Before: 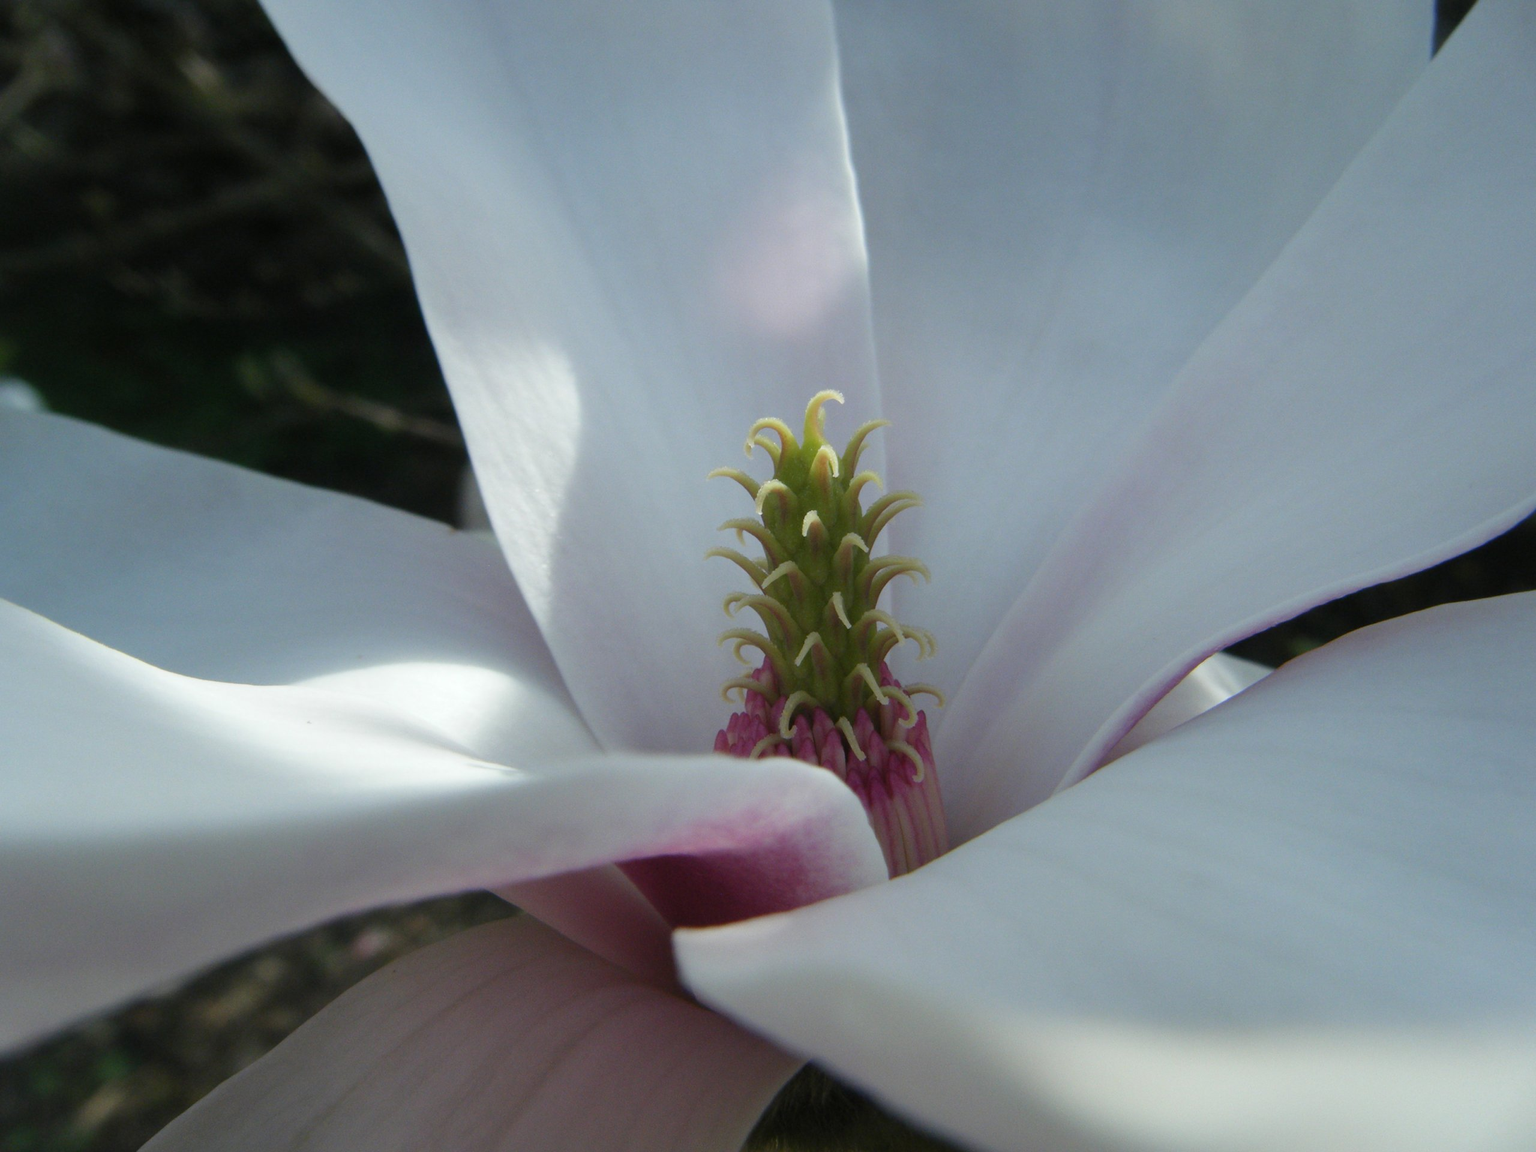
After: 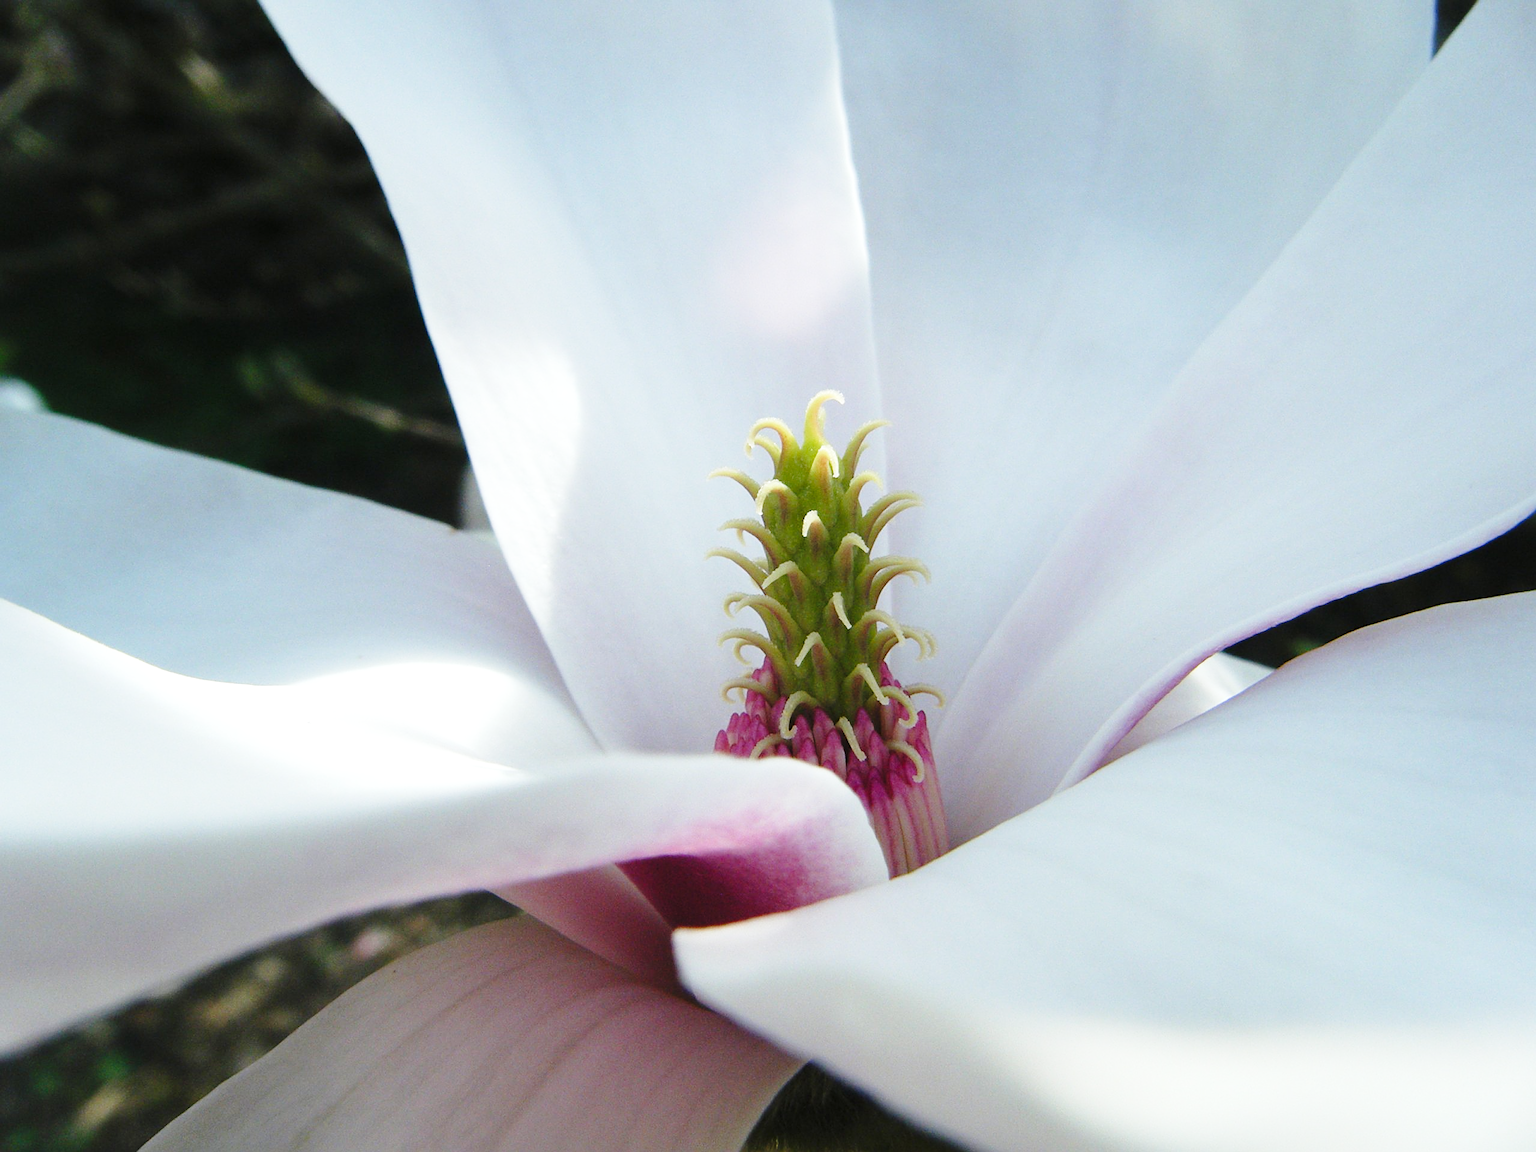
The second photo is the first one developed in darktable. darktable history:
sharpen: on, module defaults
base curve: curves: ch0 [(0, 0) (0.028, 0.03) (0.121, 0.232) (0.46, 0.748) (0.859, 0.968) (1, 1)], preserve colors none
exposure: exposure 0.405 EV, compensate highlight preservation false
